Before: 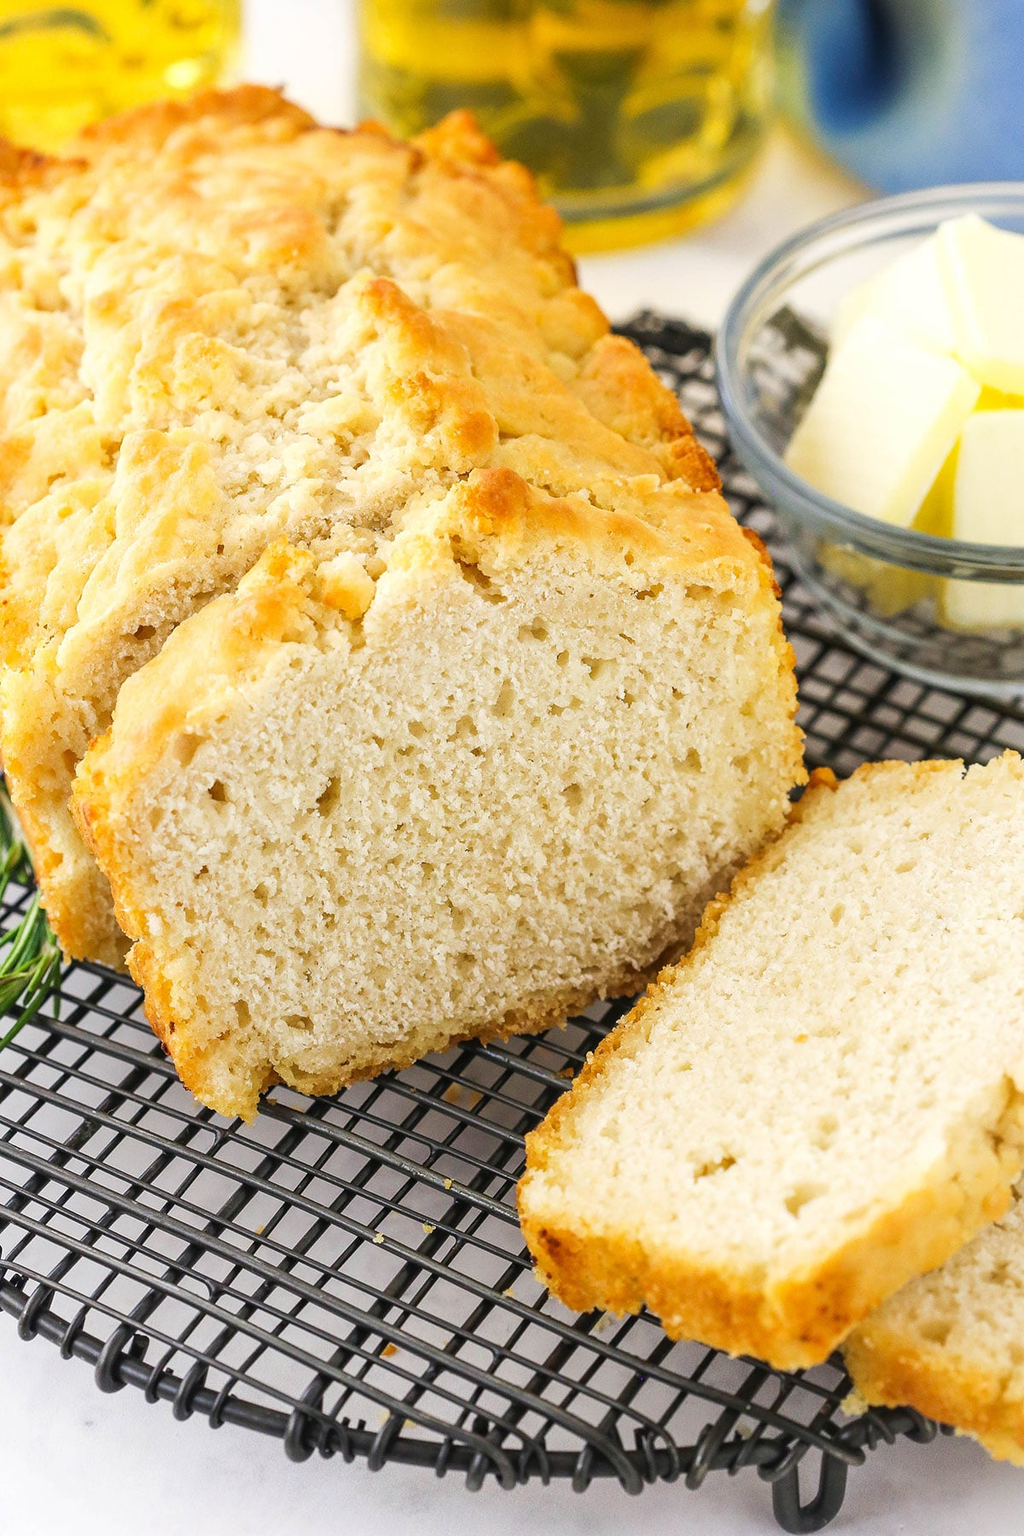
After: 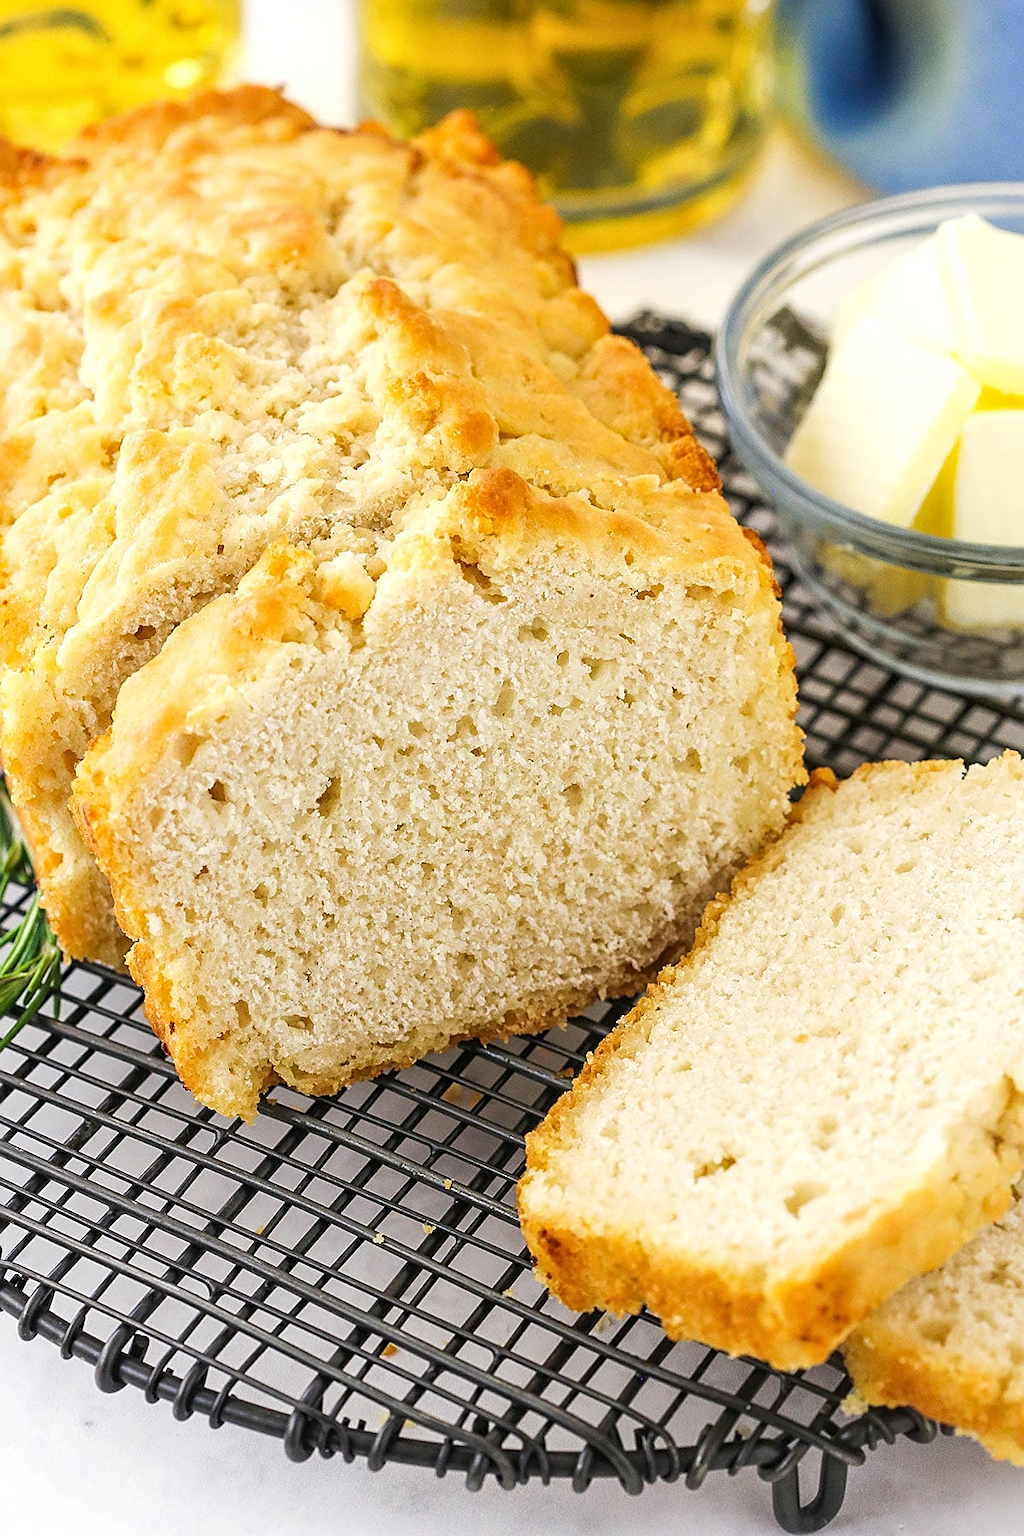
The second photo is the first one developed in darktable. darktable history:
sharpen: on, module defaults
local contrast: highlights 104%, shadows 98%, detail 120%, midtone range 0.2
